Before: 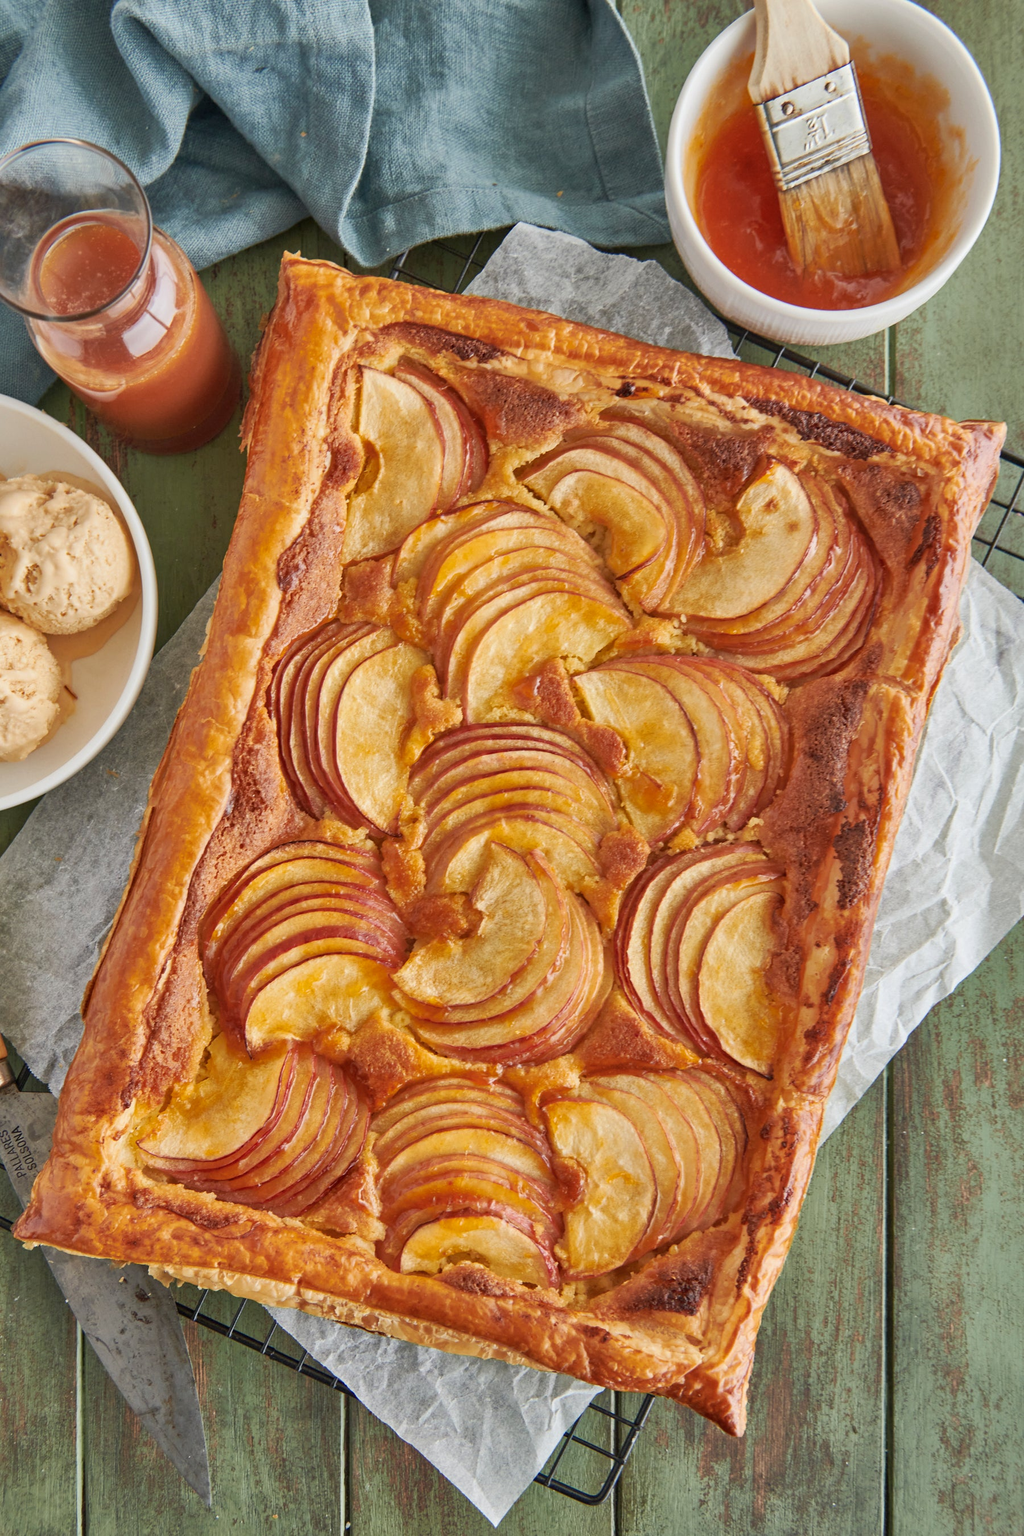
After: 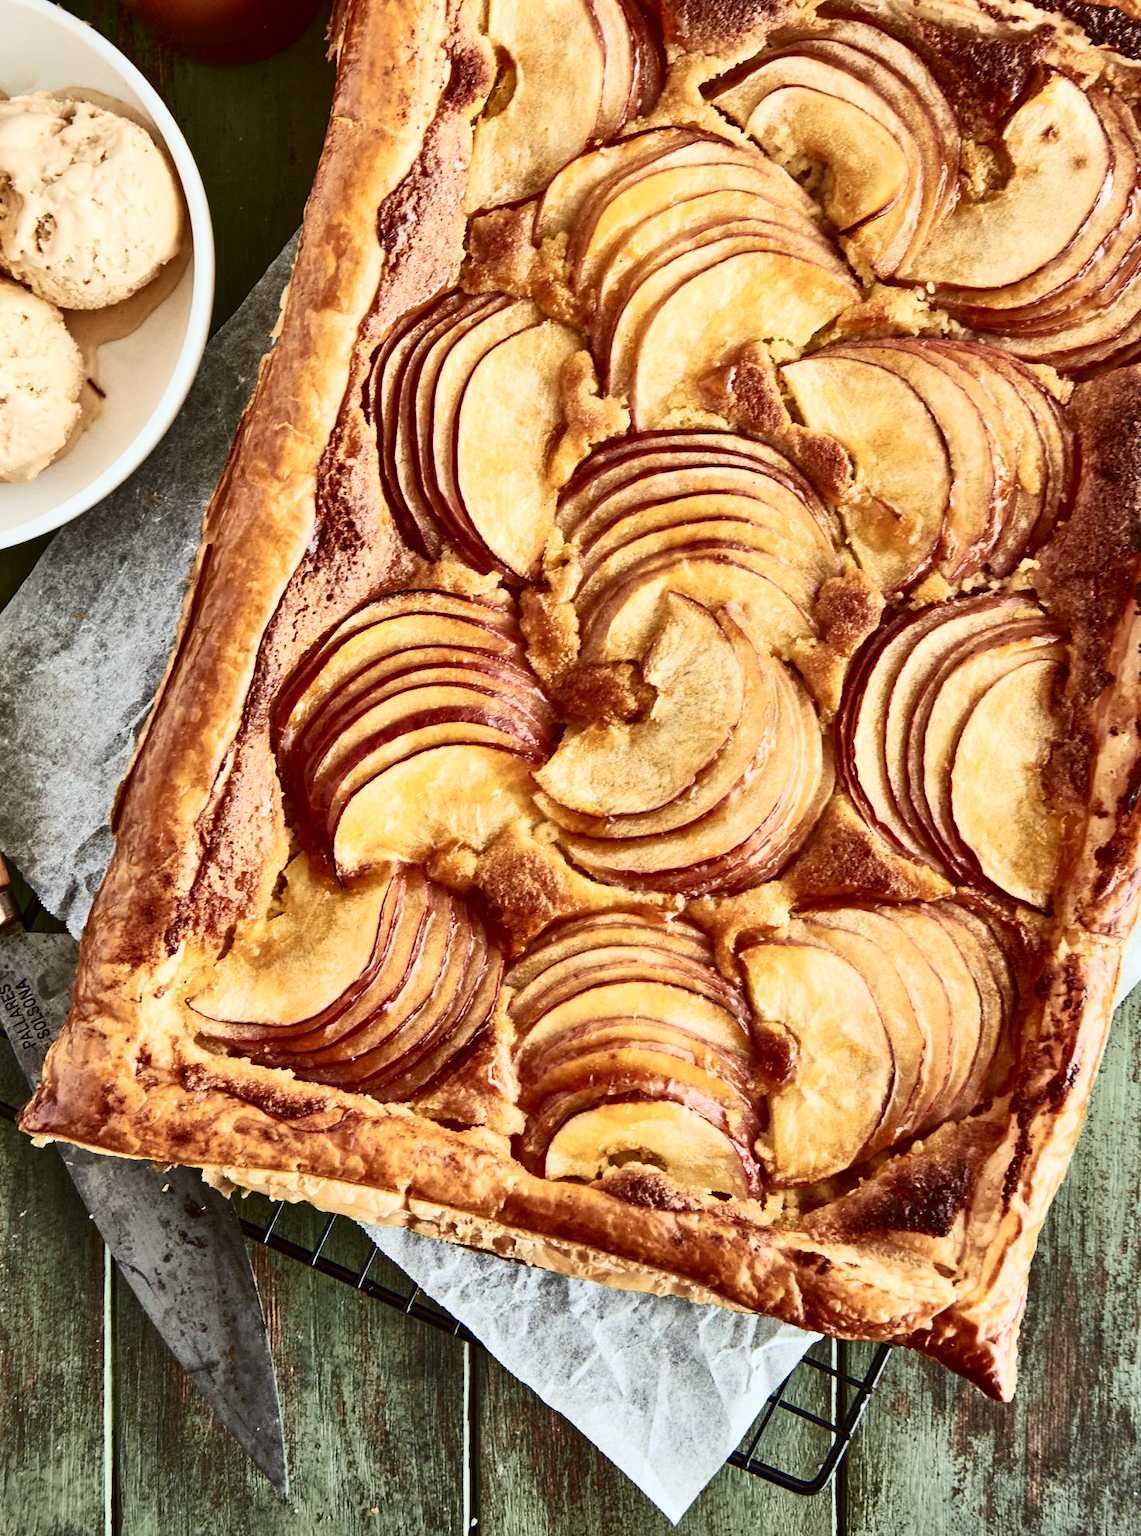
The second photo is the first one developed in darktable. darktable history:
color correction: highlights a* -2.95, highlights b* -2.54, shadows a* 1.99, shadows b* 2.85
crop: top 26.523%, right 18.06%
contrast brightness saturation: contrast 0.514, saturation -0.091
